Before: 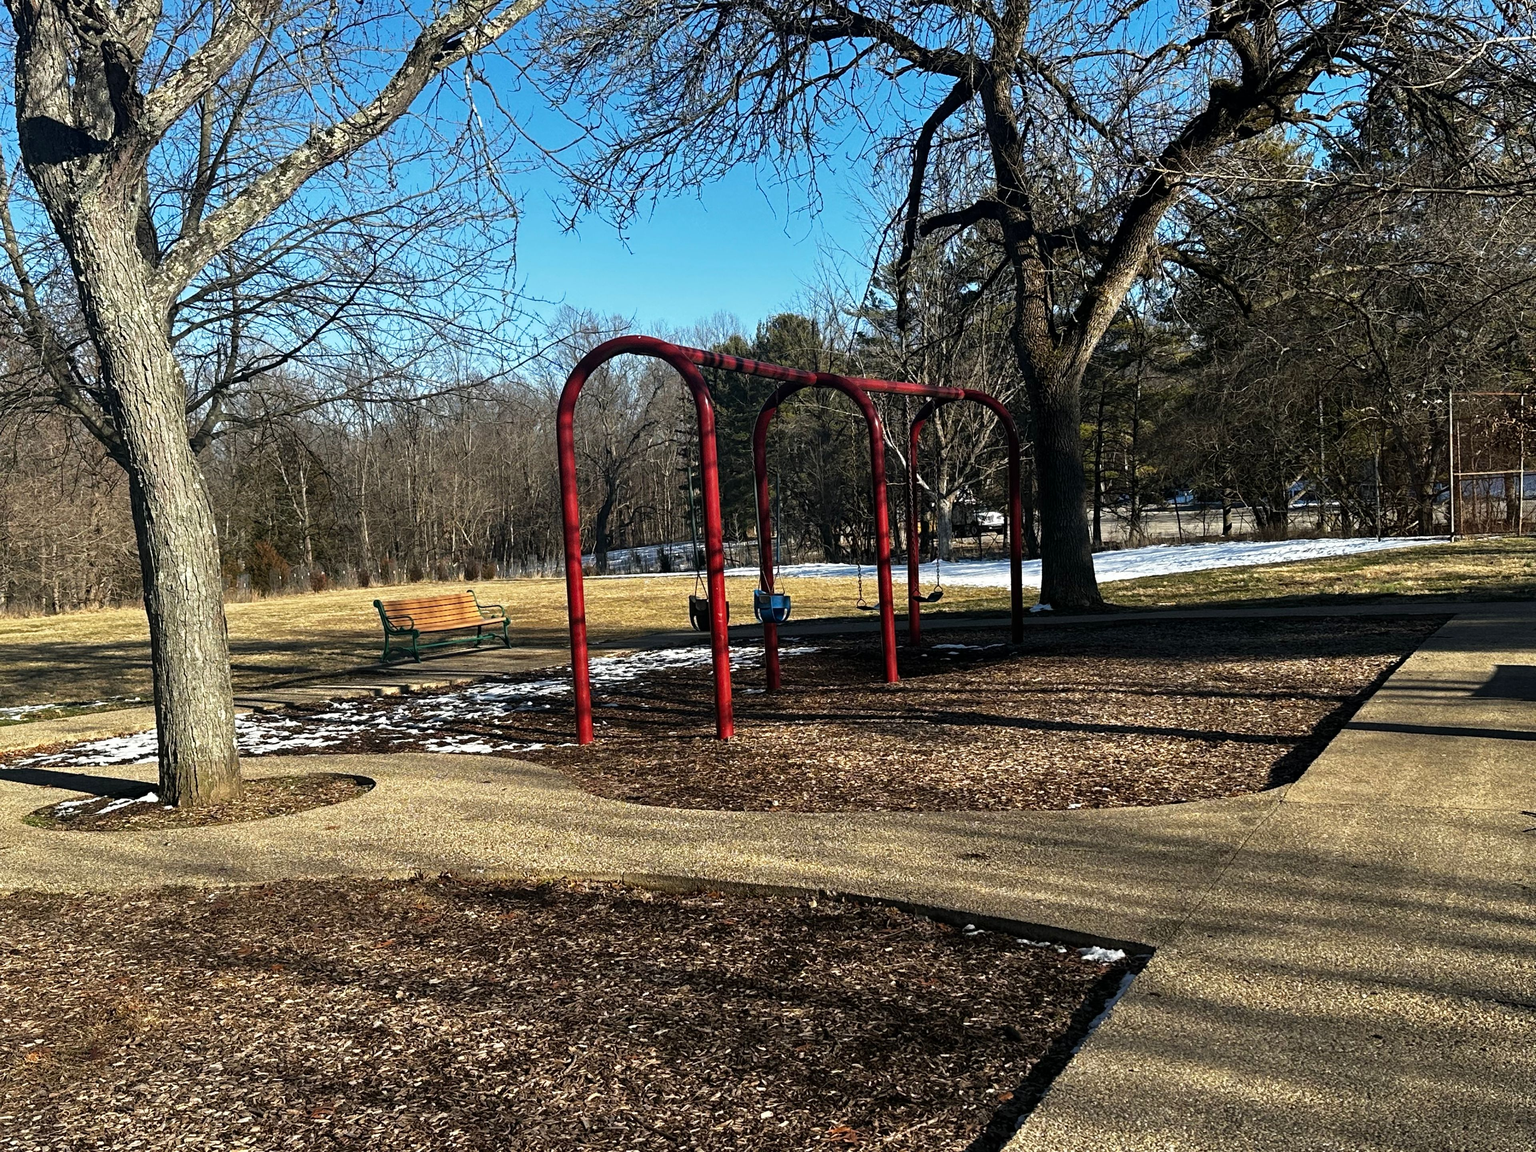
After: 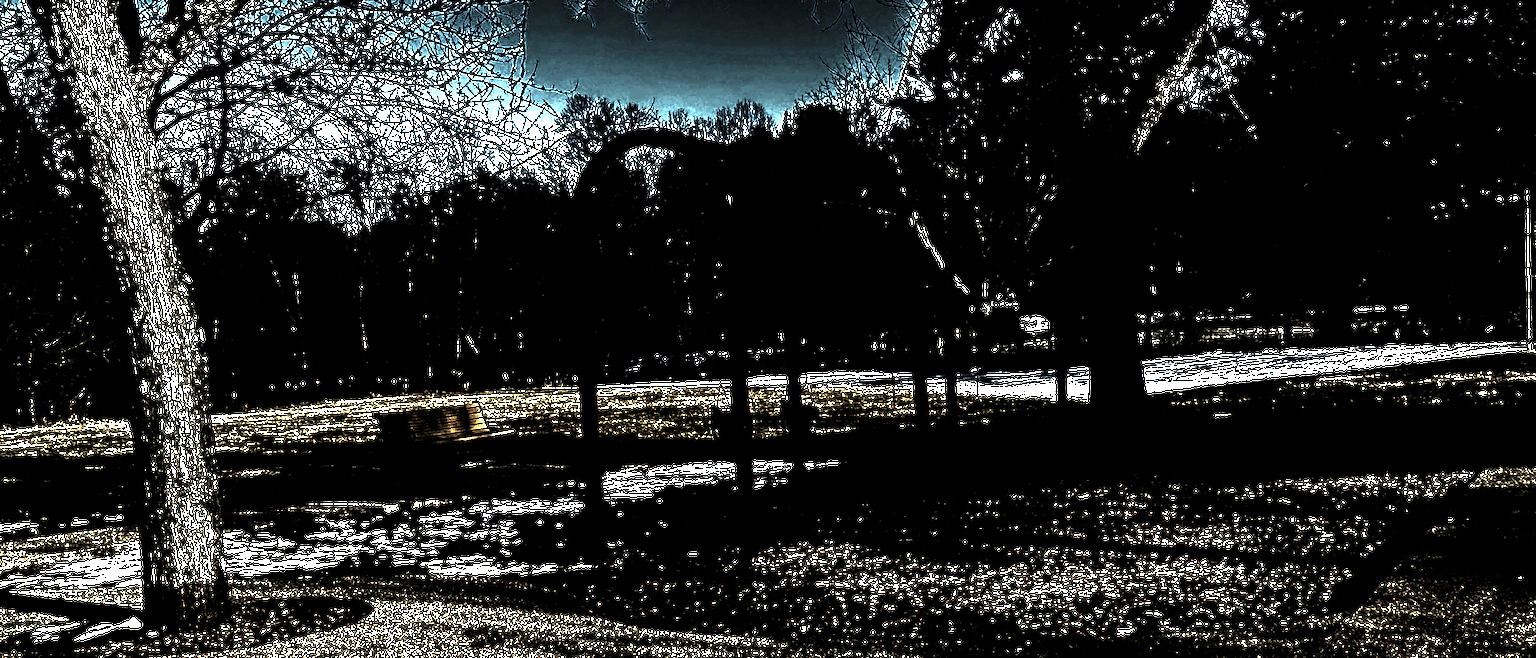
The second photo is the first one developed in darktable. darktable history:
levels: levels [0.721, 0.937, 0.997]
crop: left 1.766%, top 18.821%, right 4.965%, bottom 27.822%
exposure: exposure 0.569 EV, compensate highlight preservation false
